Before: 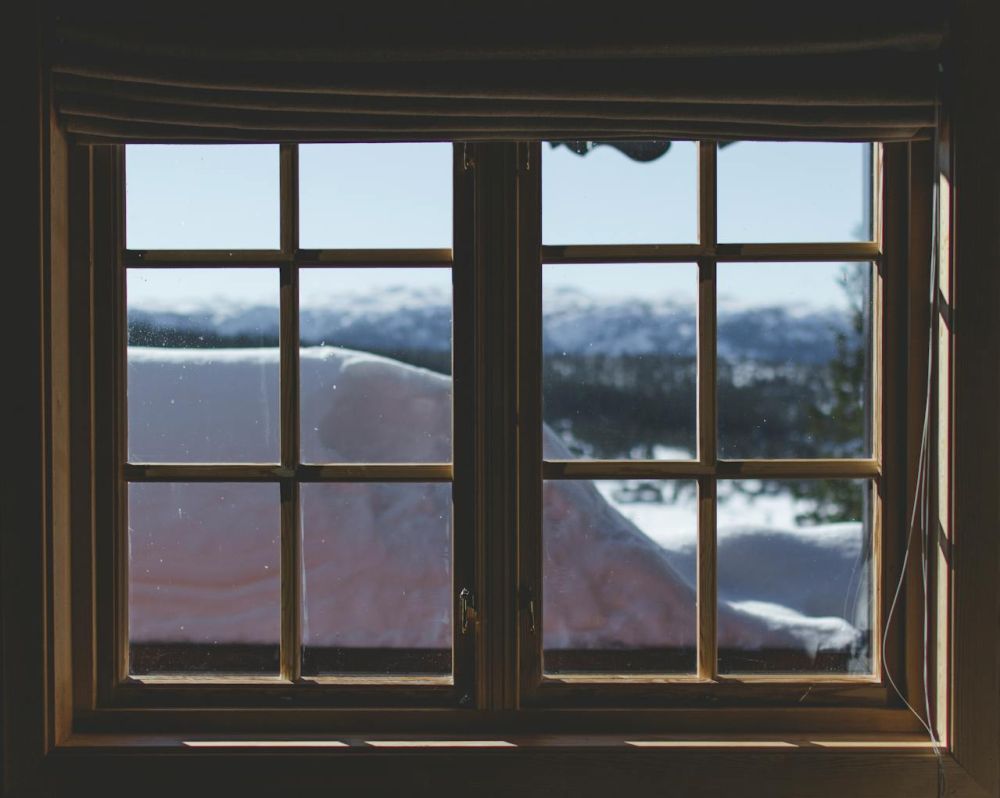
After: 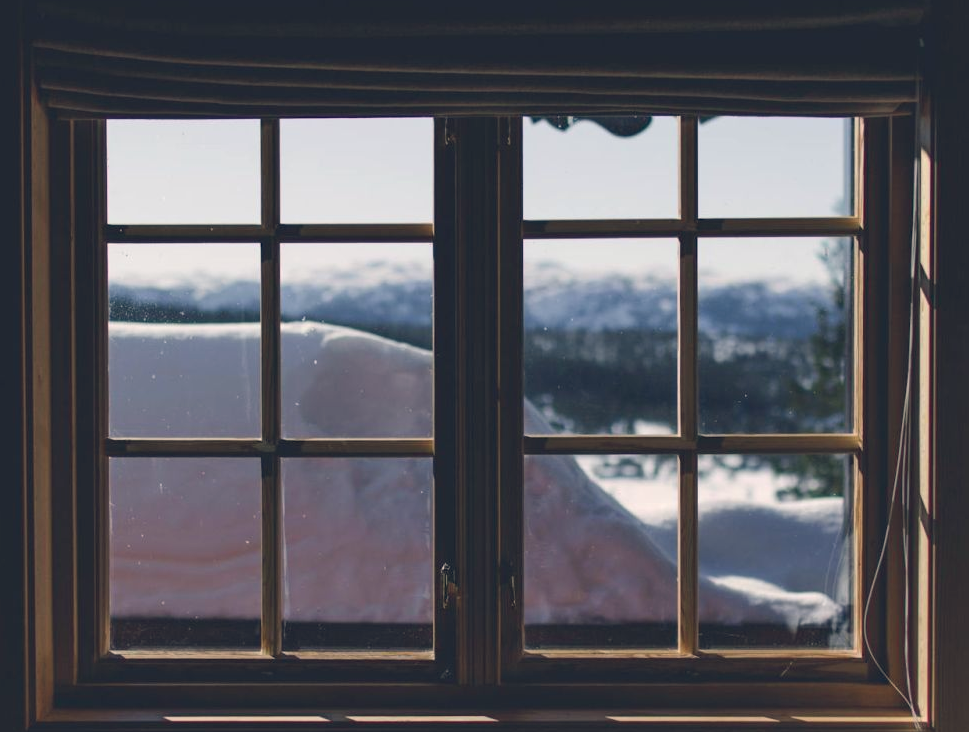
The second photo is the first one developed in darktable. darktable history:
color balance rgb: shadows lift › hue 87.51°, highlights gain › chroma 3.21%, highlights gain › hue 55.1°, global offset › chroma 0.15%, global offset › hue 253.66°, linear chroma grading › global chroma 0.5%
crop: left 1.964%, top 3.251%, right 1.122%, bottom 4.933%
